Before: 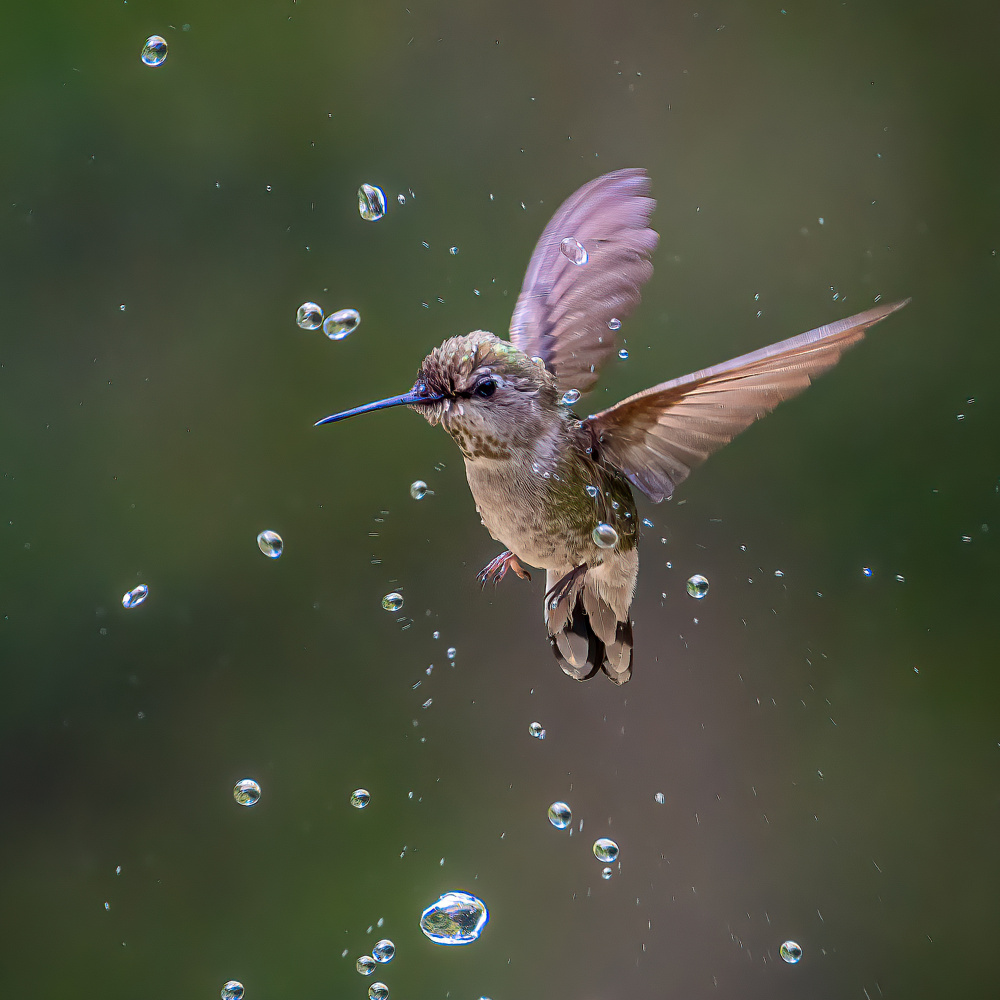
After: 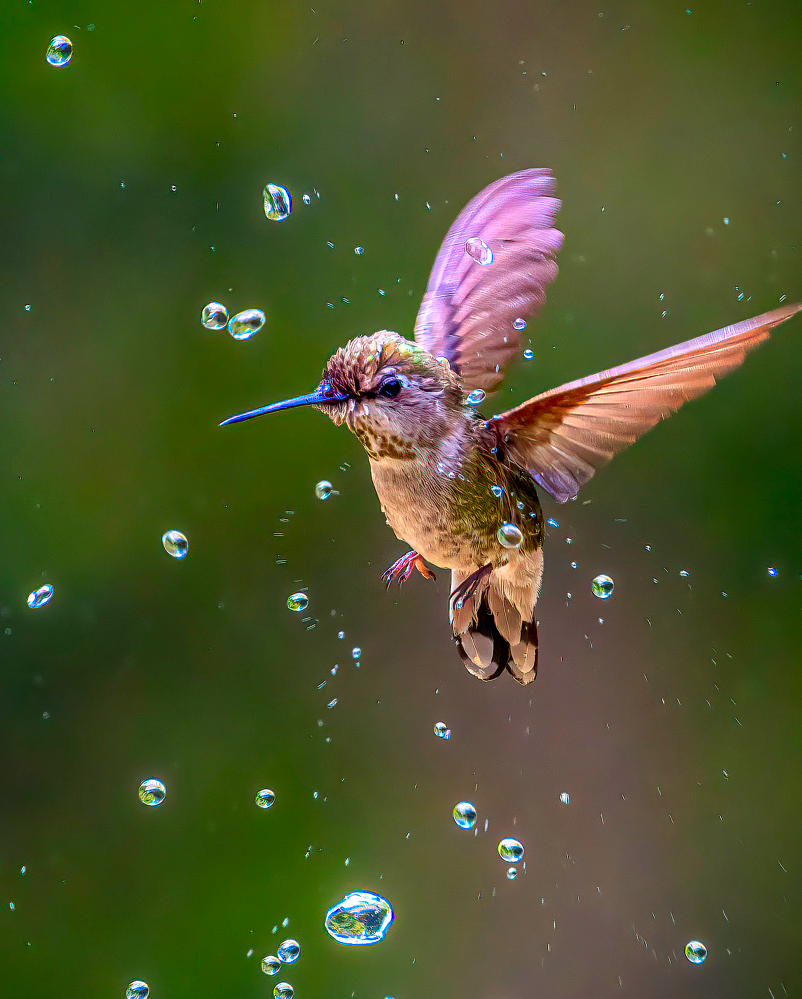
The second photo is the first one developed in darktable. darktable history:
crop and rotate: left 9.597%, right 10.195%
color correction: saturation 2.15
local contrast: highlights 59%, detail 145%
